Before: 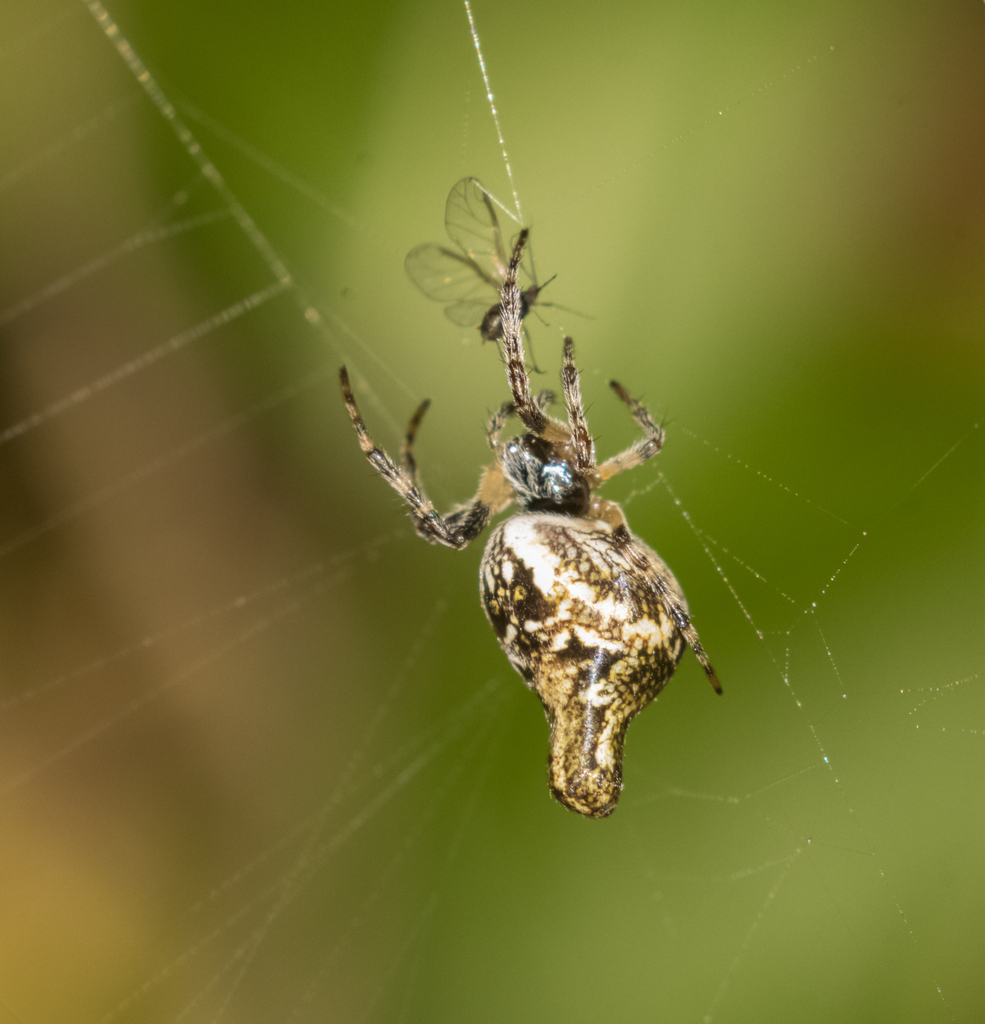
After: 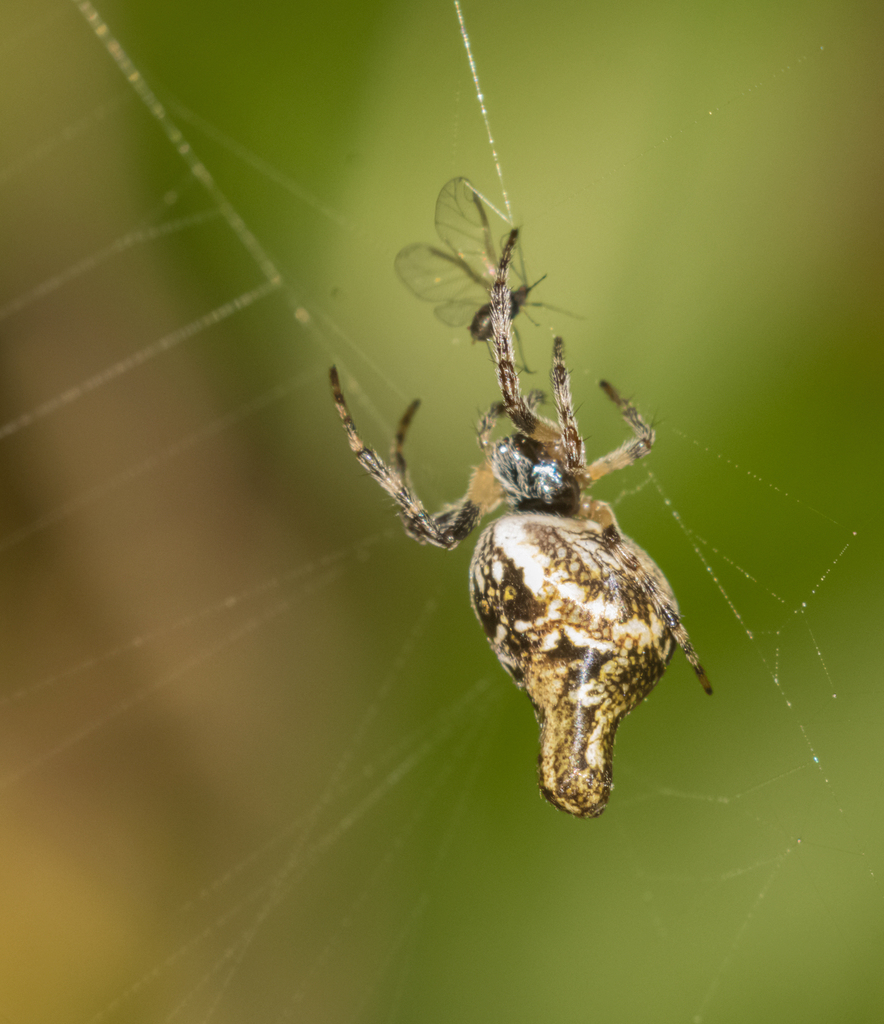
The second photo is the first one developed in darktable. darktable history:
exposure: compensate highlight preservation false
shadows and highlights: on, module defaults
crop and rotate: left 1.054%, right 9.12%
